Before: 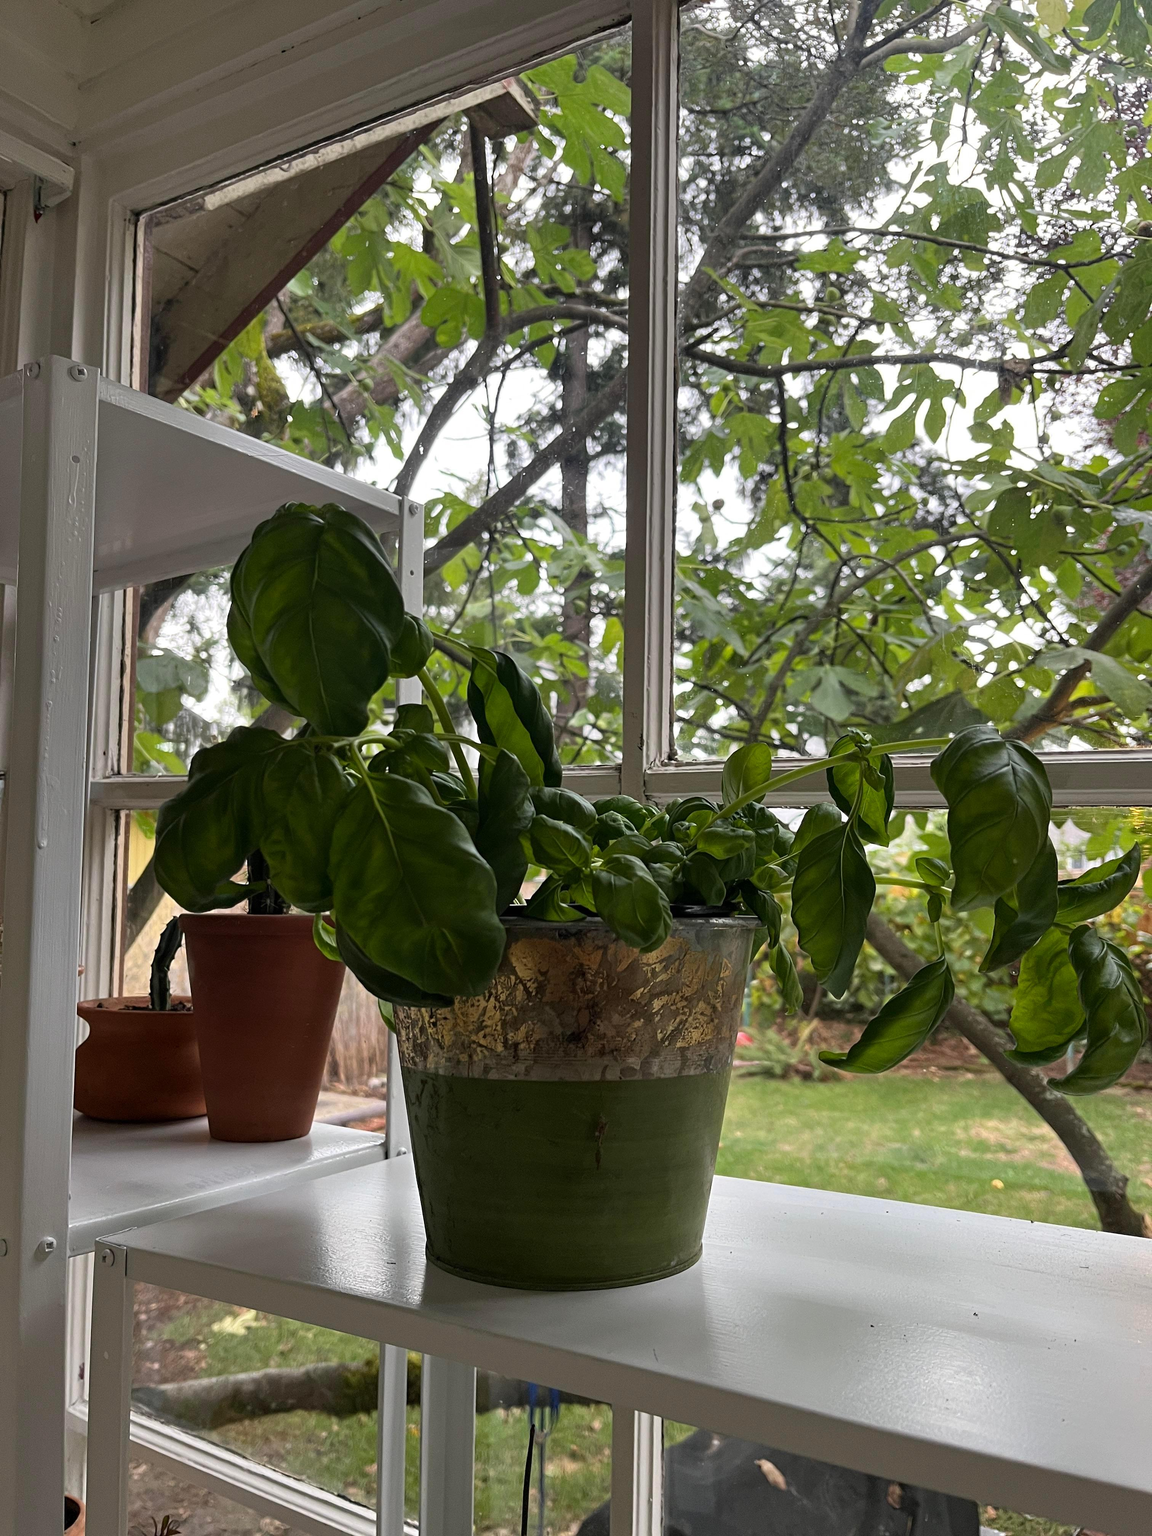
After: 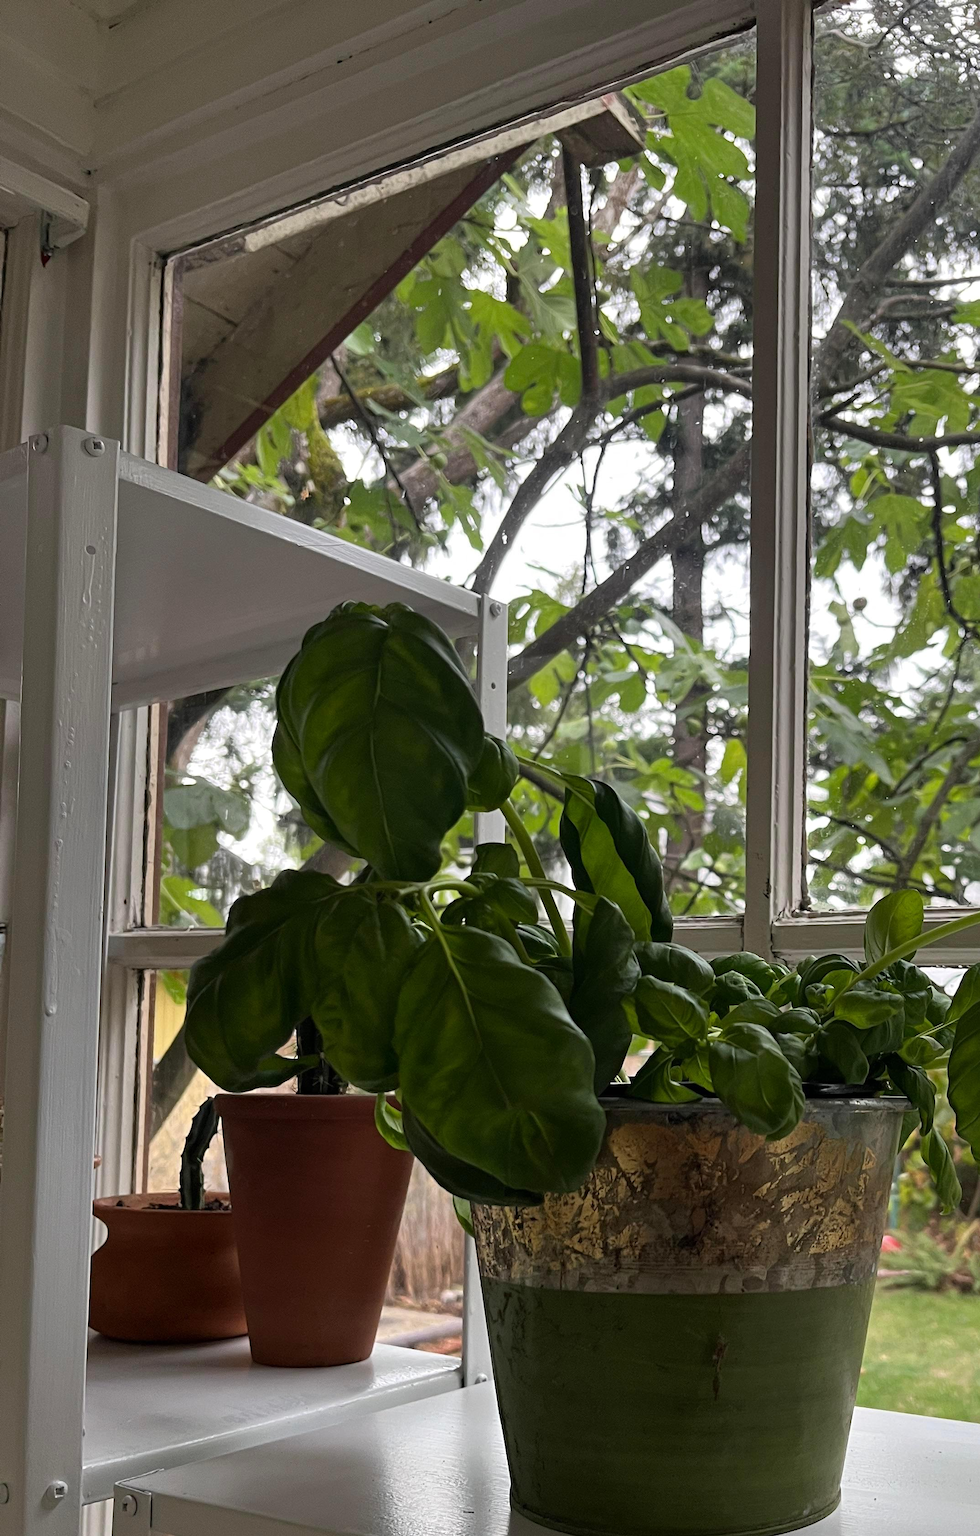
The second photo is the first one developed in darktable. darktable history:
tone equalizer: on, module defaults
crop: right 28.864%, bottom 16.429%
